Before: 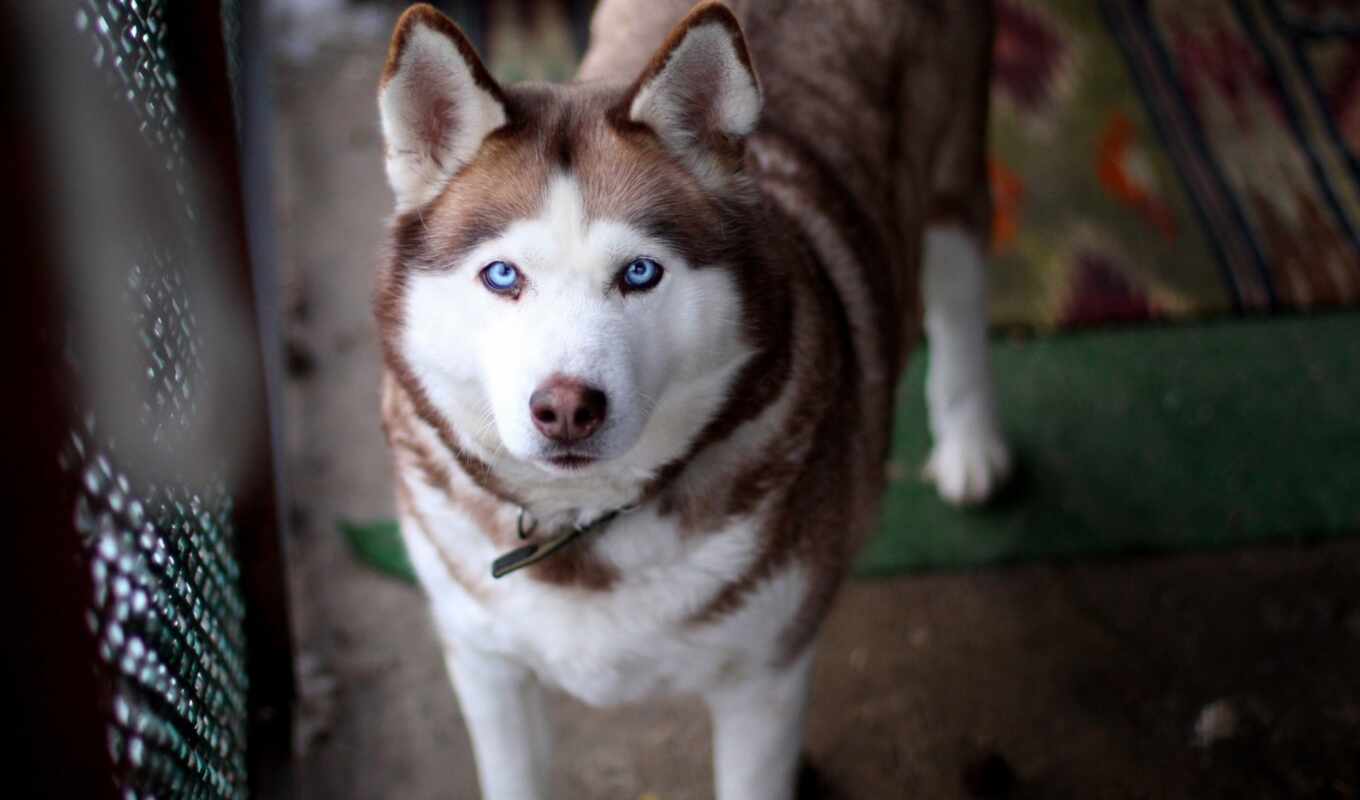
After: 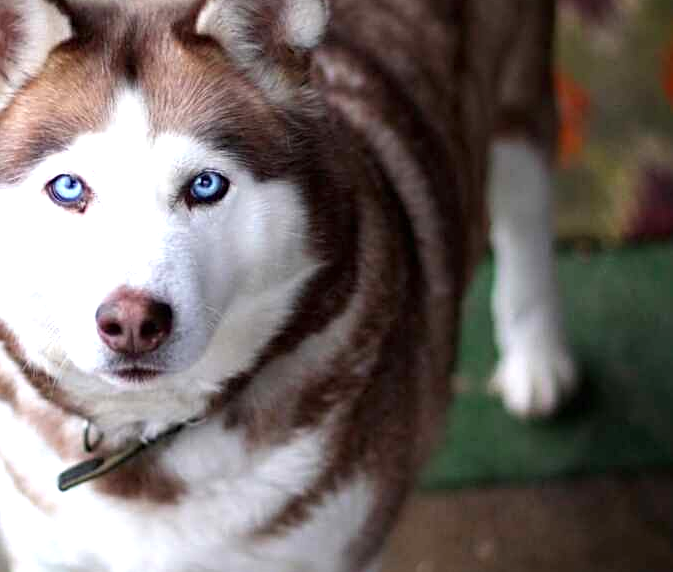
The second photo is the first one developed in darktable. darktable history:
exposure: black level correction 0, exposure 0.691 EV, compensate highlight preservation false
crop: left 31.963%, top 10.923%, right 18.507%, bottom 17.57%
sharpen: on, module defaults
